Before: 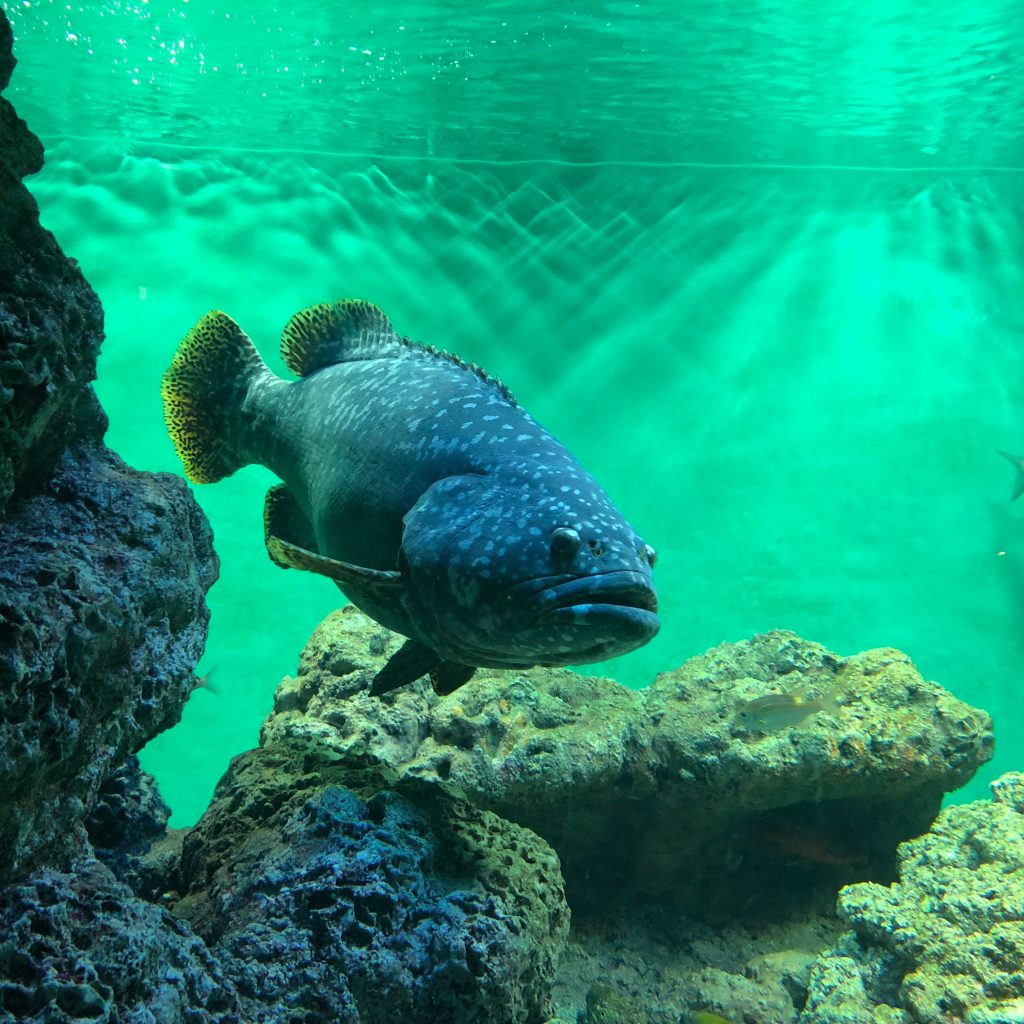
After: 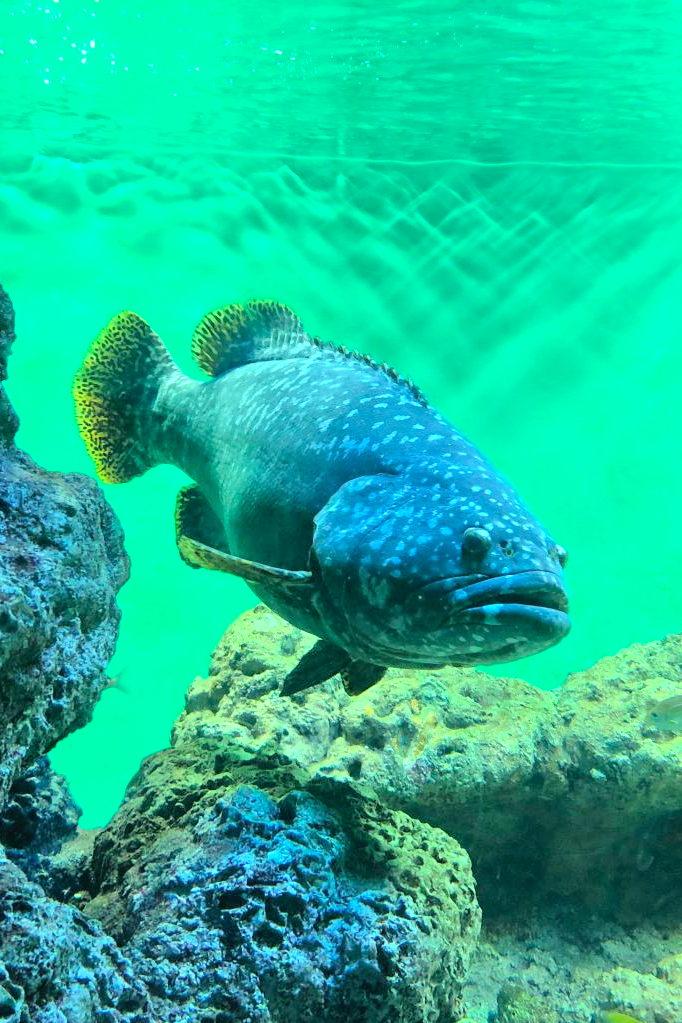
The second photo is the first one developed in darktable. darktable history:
crop and rotate: left 8.786%, right 24.548%
contrast brightness saturation: contrast 0.2, brightness 0.16, saturation 0.22
tone equalizer: -7 EV 0.15 EV, -6 EV 0.6 EV, -5 EV 1.15 EV, -4 EV 1.33 EV, -3 EV 1.15 EV, -2 EV 0.6 EV, -1 EV 0.15 EV, mask exposure compensation -0.5 EV
